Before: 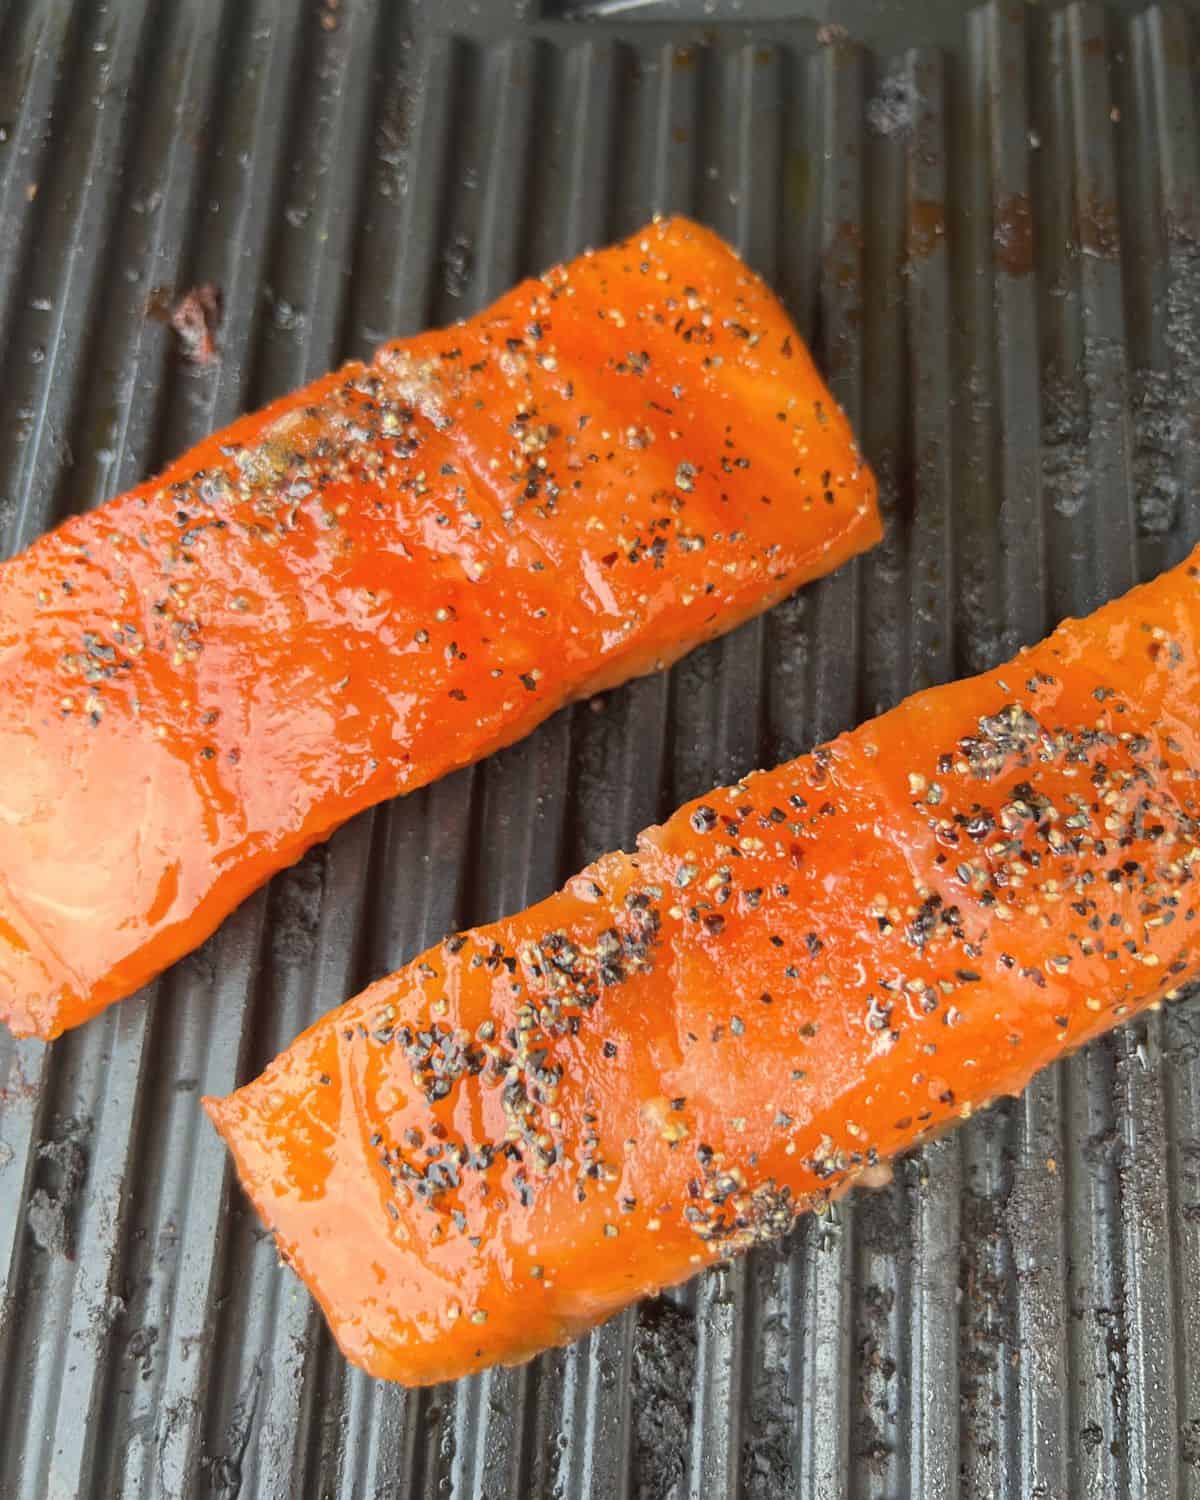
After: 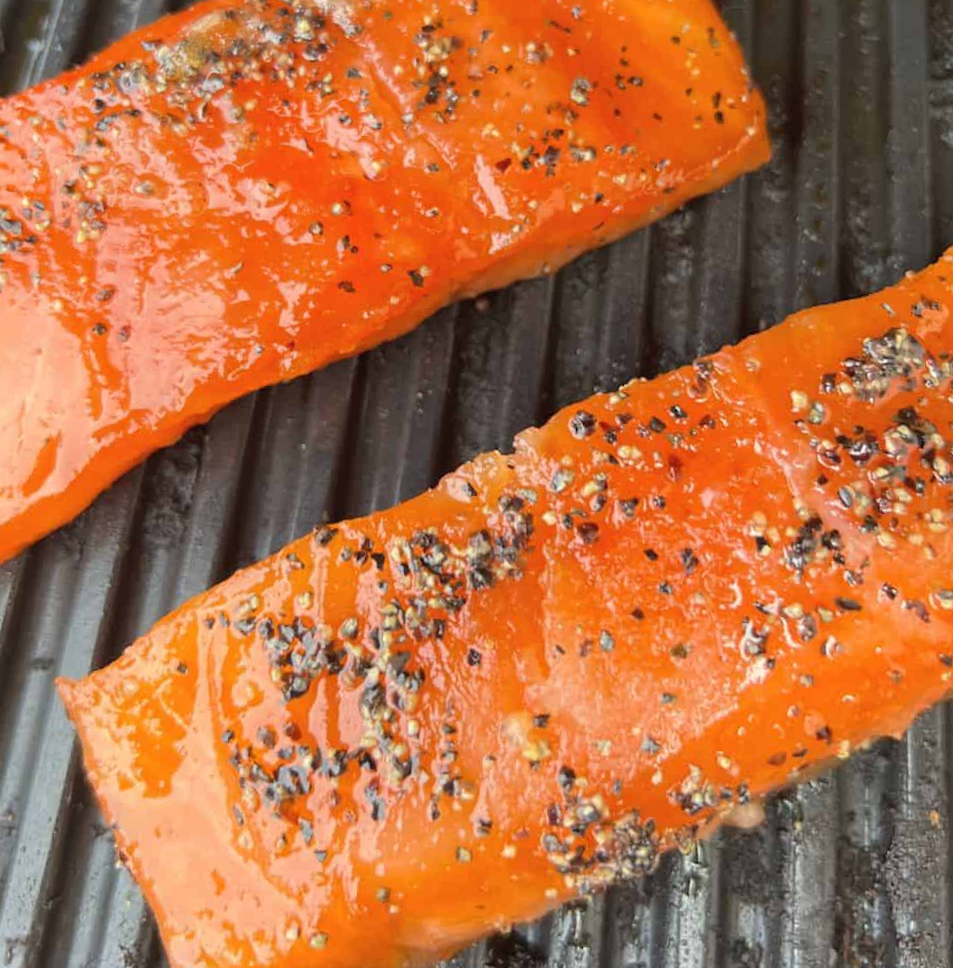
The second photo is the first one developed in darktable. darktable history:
crop and rotate: angle -3.37°, left 9.79%, top 20.73%, right 12.42%, bottom 11.82%
white balance: emerald 1
rotate and perspective: rotation 0.128°, lens shift (vertical) -0.181, lens shift (horizontal) -0.044, shear 0.001, automatic cropping off
